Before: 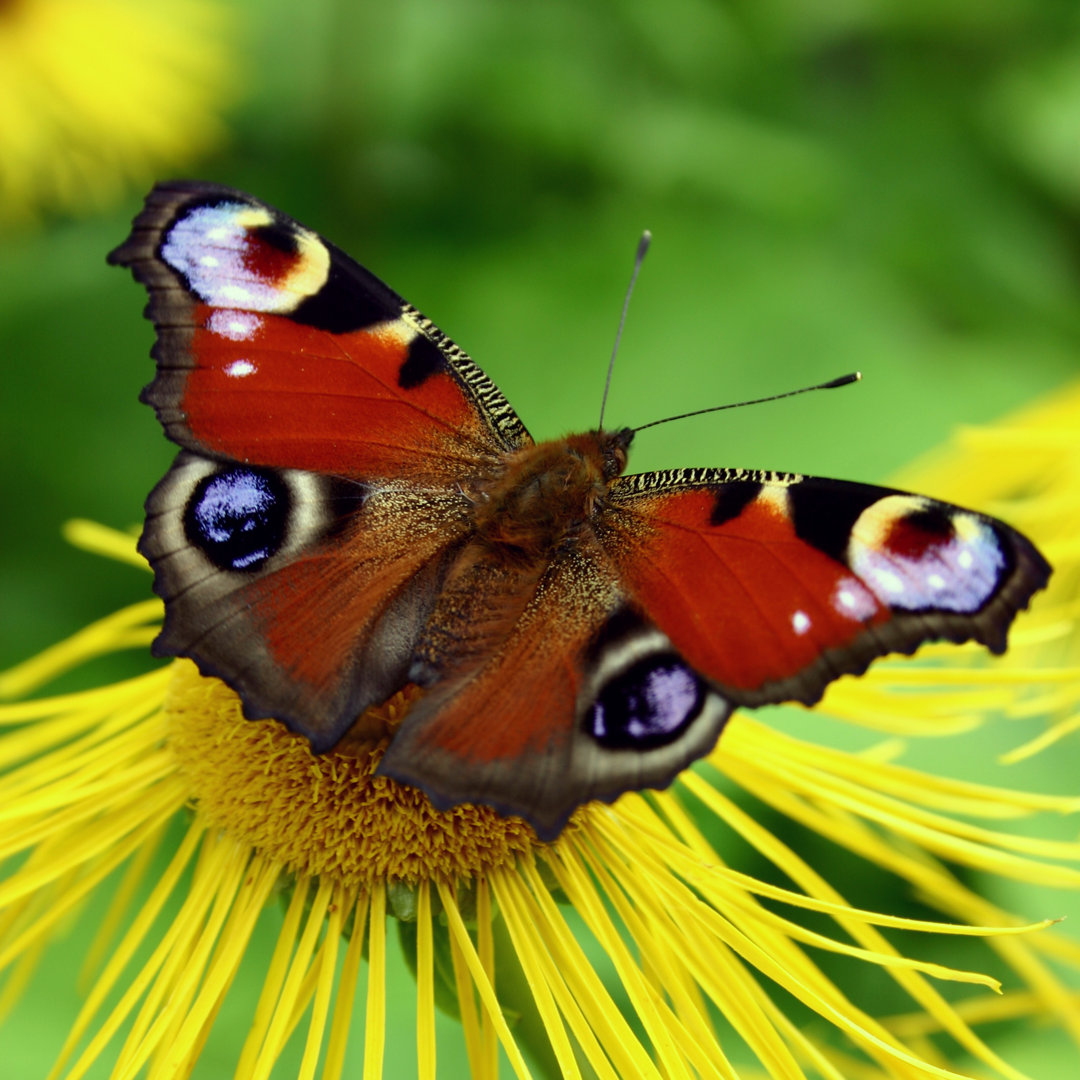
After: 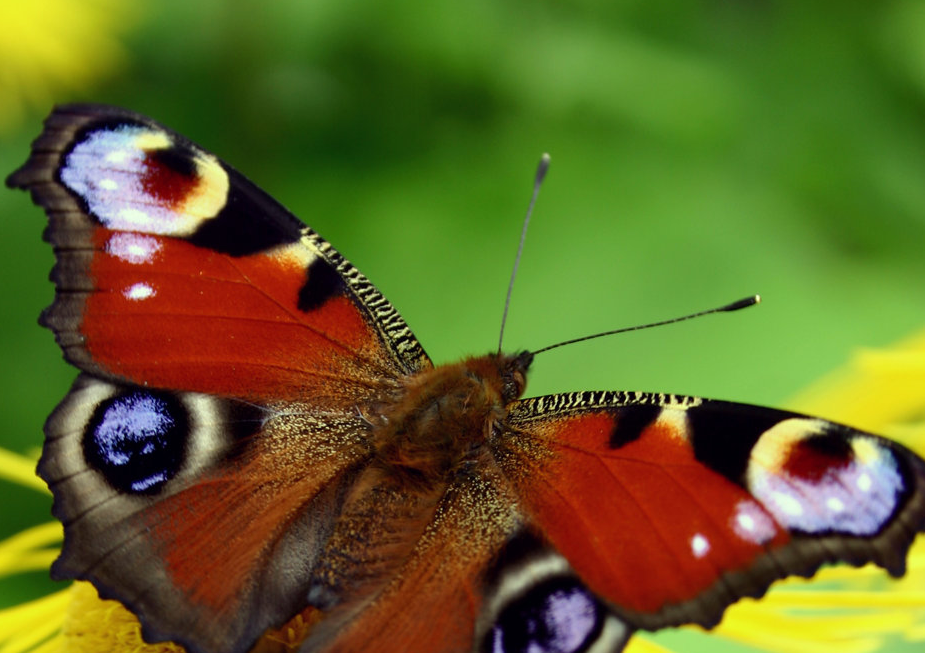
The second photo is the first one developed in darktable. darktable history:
crop and rotate: left 9.379%, top 7.157%, right 4.941%, bottom 32.333%
